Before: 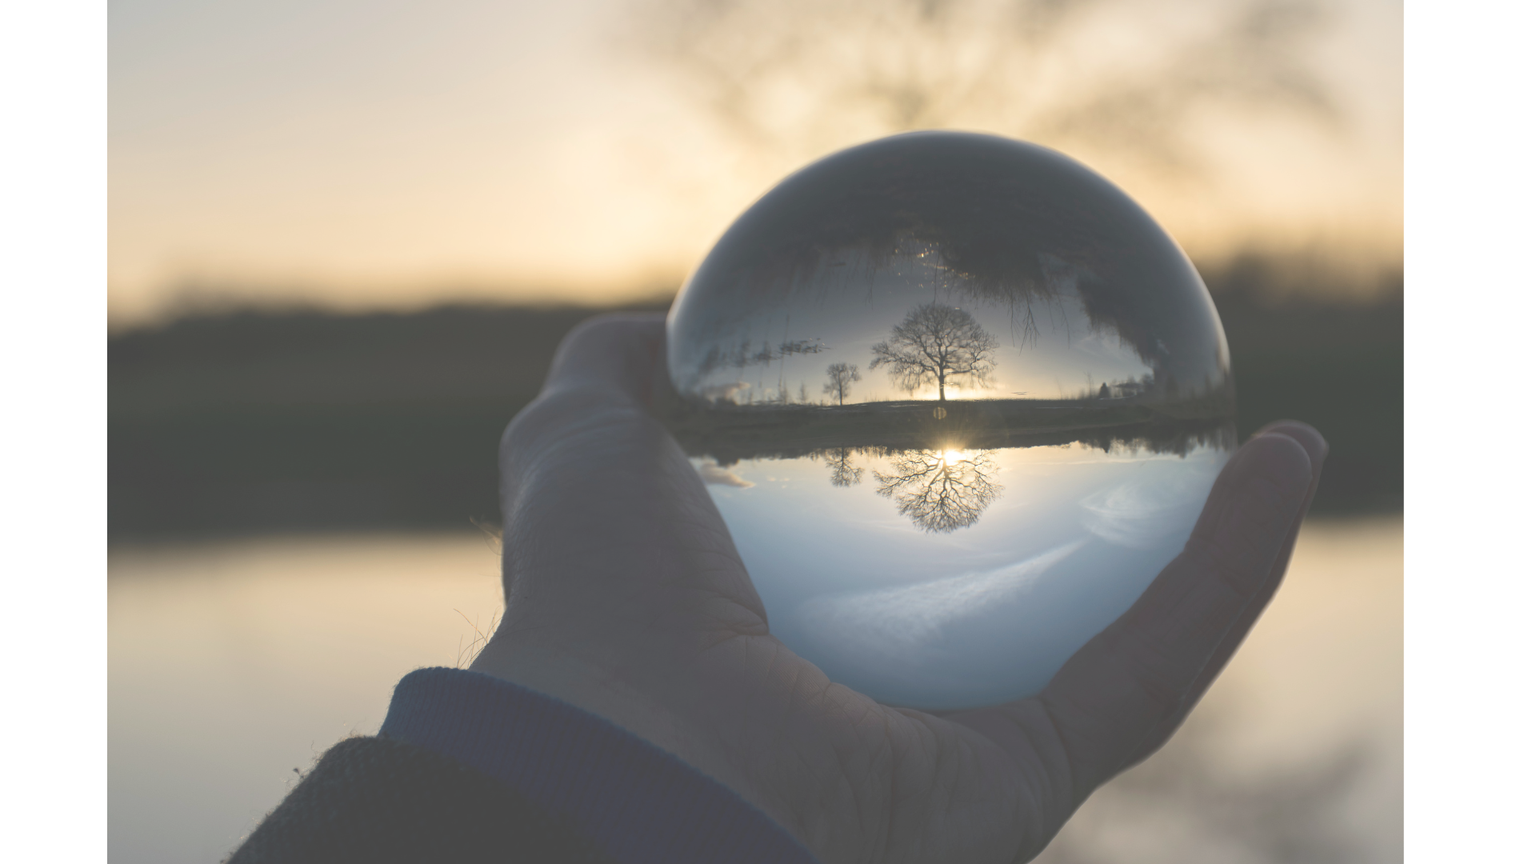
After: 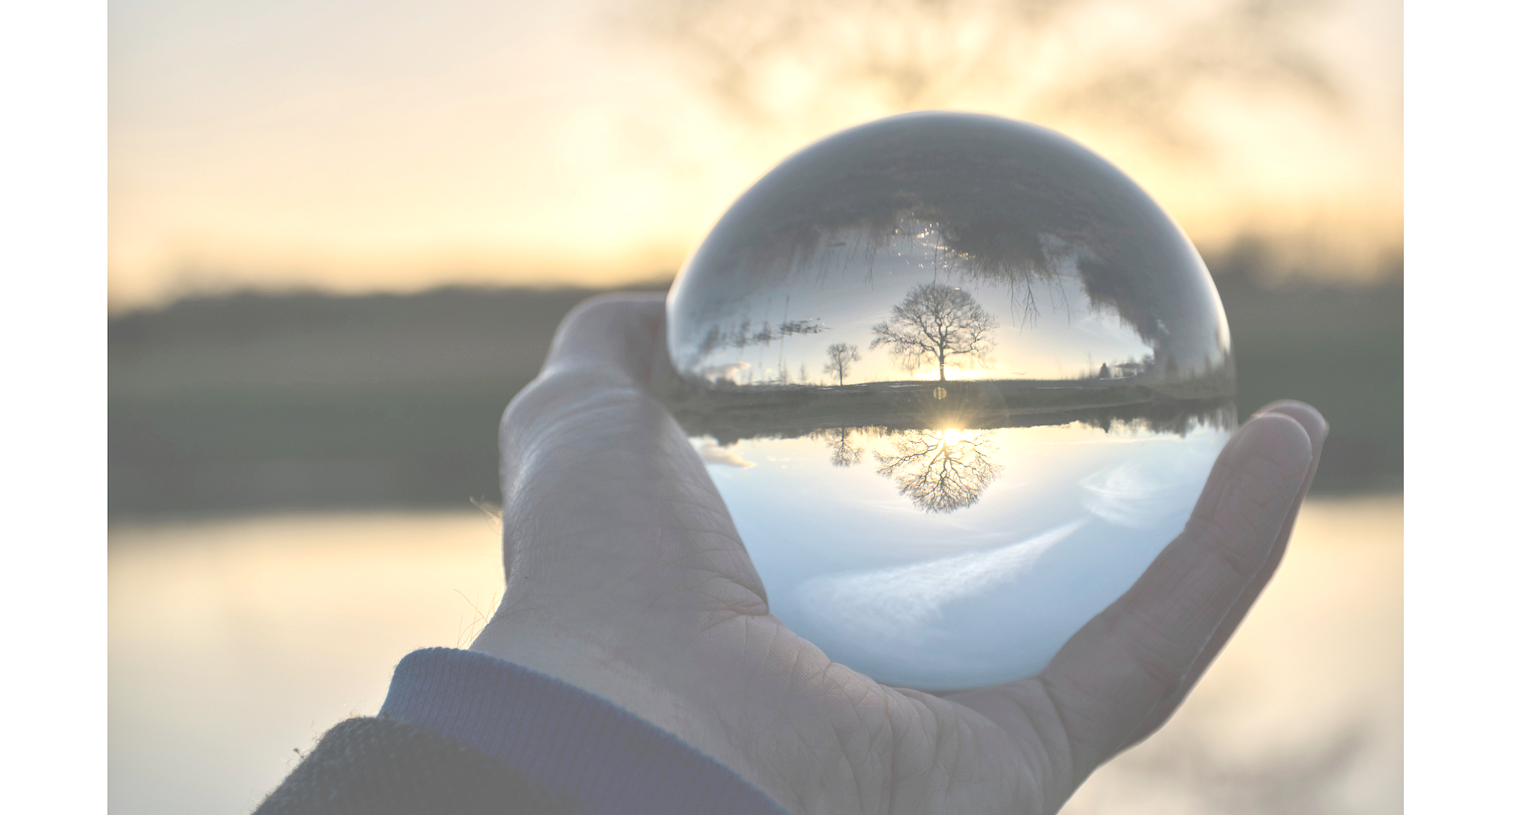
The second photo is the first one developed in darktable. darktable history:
crop and rotate: top 2.337%, bottom 3.246%
tone equalizer: -7 EV 0.158 EV, -6 EV 0.573 EV, -5 EV 1.19 EV, -4 EV 1.33 EV, -3 EV 1.12 EV, -2 EV 0.6 EV, -1 EV 0.152 EV, edges refinement/feathering 500, mask exposure compensation -1.57 EV, preserve details guided filter
local contrast: mode bilateral grid, contrast 25, coarseness 59, detail 150%, midtone range 0.2
exposure: black level correction 0.001, compensate highlight preservation false
